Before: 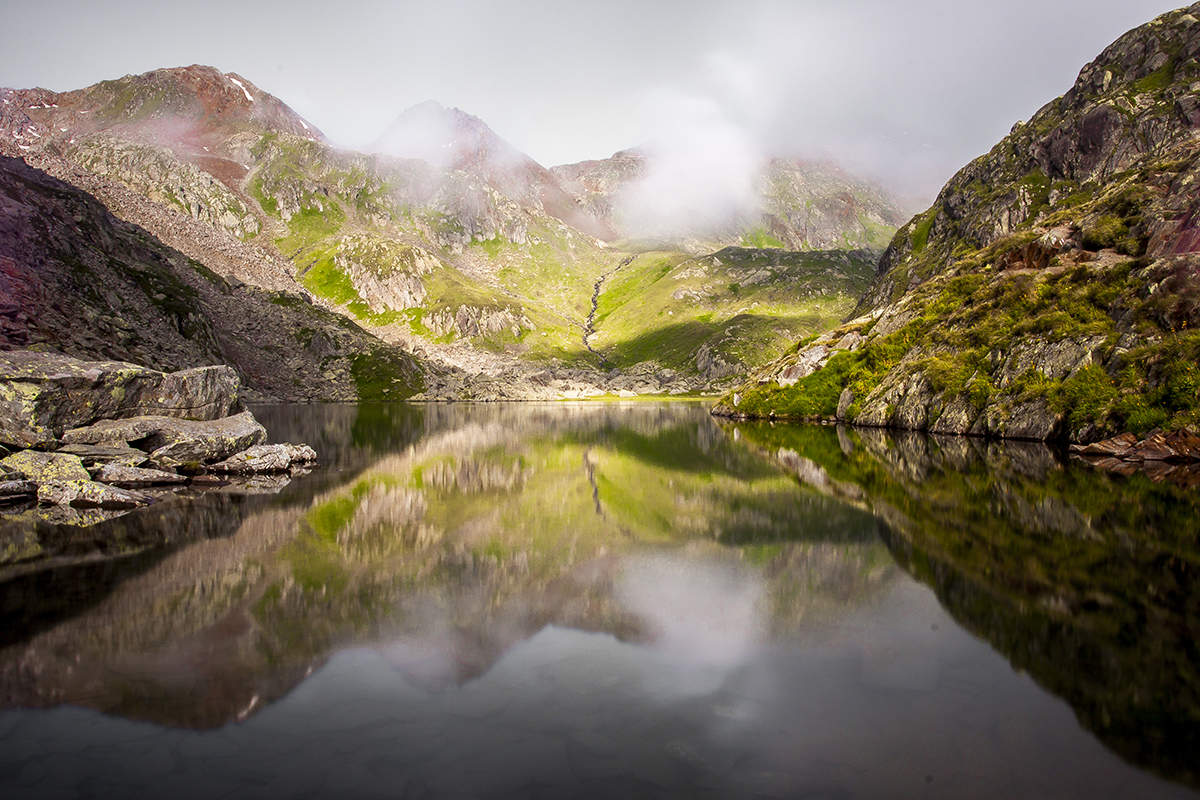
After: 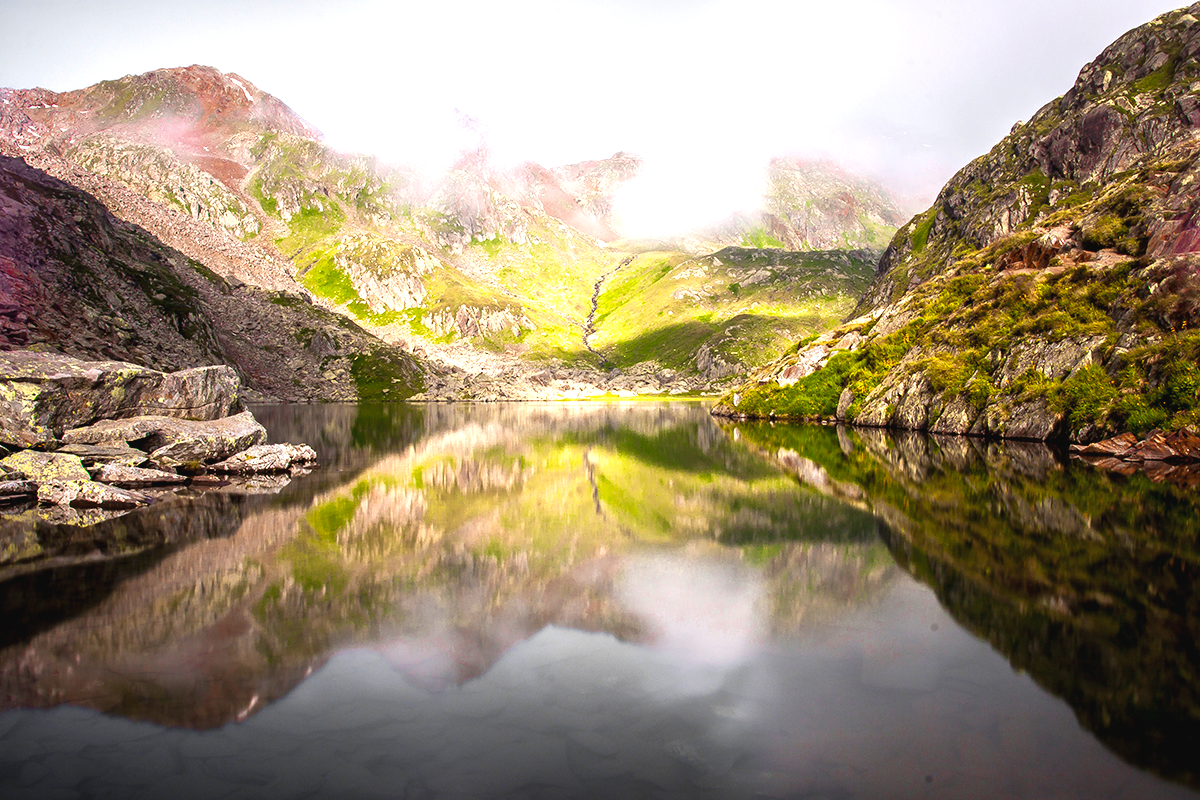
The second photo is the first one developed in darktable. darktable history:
exposure: black level correction -0.002, exposure 0.708 EV, compensate exposure bias true, compensate highlight preservation false
rotate and perspective: automatic cropping off
